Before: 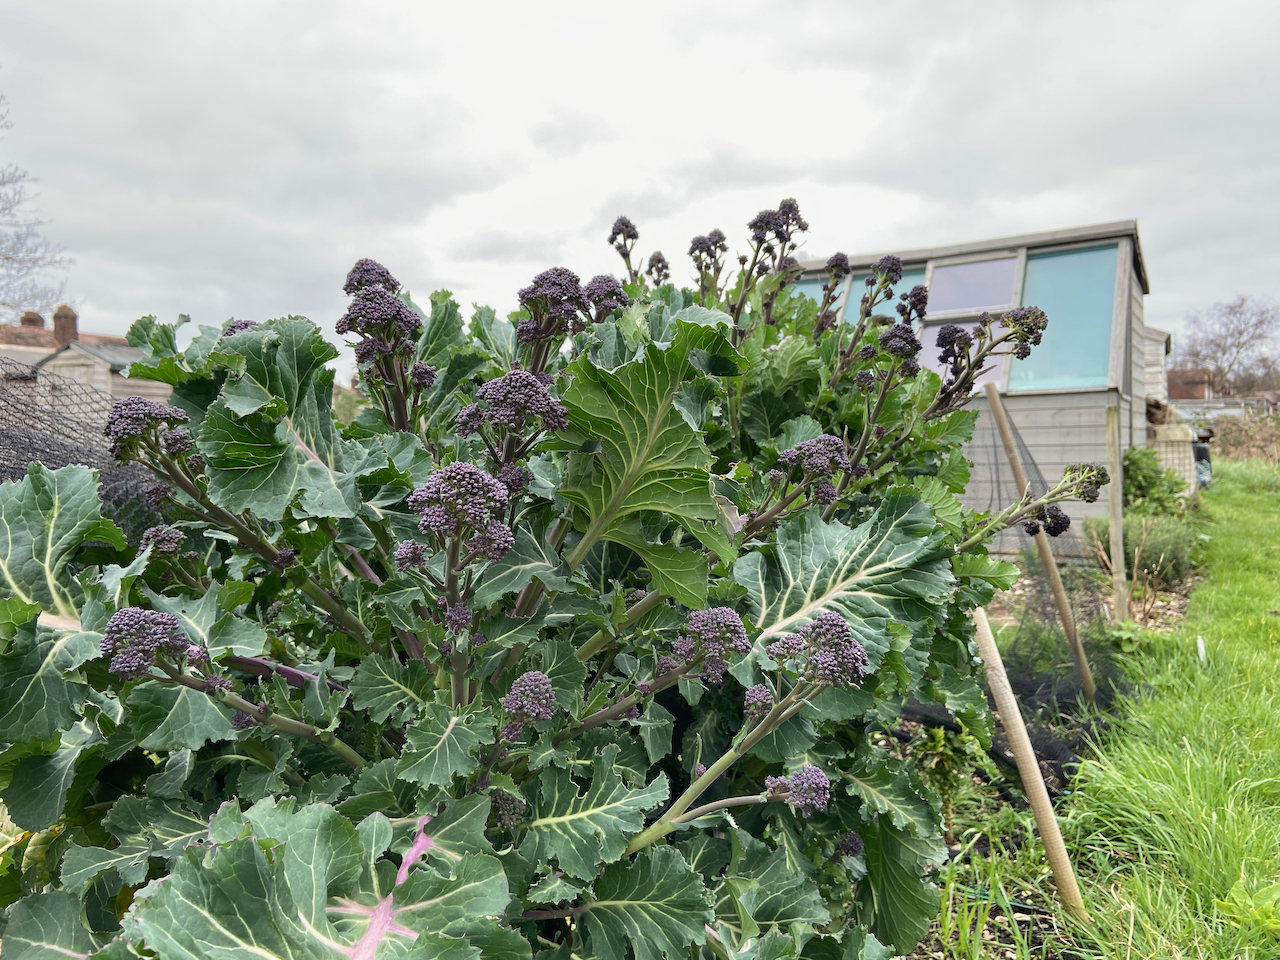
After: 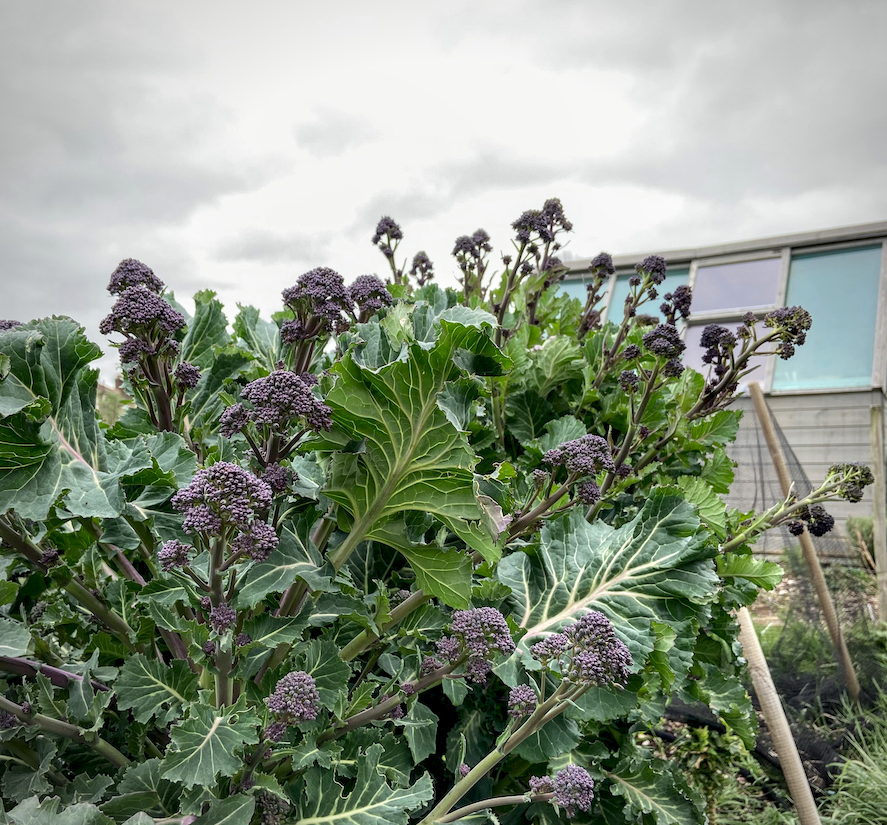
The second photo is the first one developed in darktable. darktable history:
local contrast: detail 130%
vignetting: fall-off radius 60.92%
crop: left 18.479%, right 12.2%, bottom 13.971%
